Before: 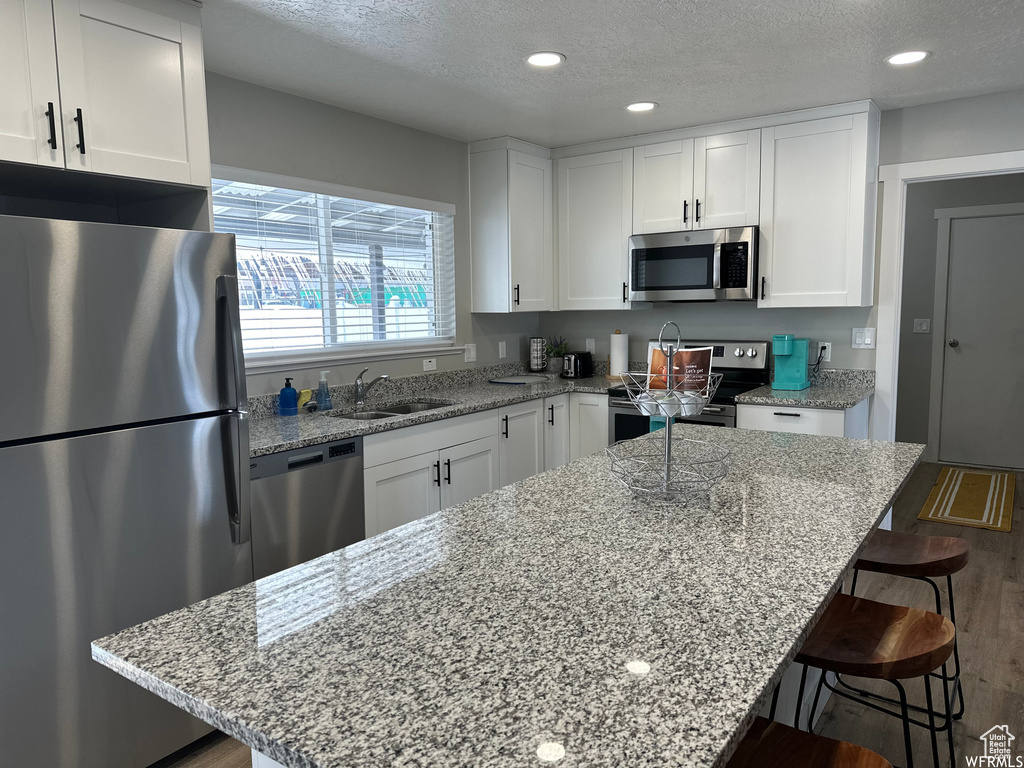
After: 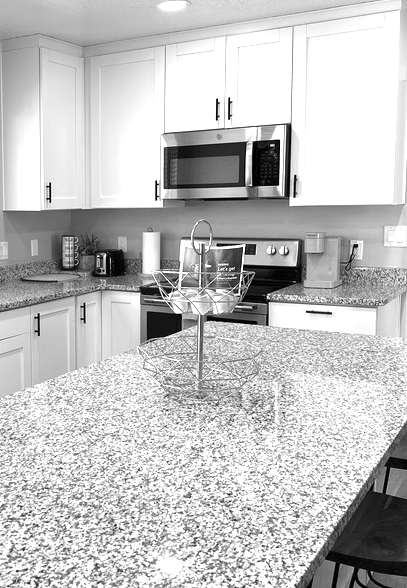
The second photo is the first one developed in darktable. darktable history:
crop: left 45.721%, top 13.393%, right 14.118%, bottom 10.01%
monochrome: on, module defaults
exposure: black level correction 0, exposure 1.125 EV, compensate exposure bias true, compensate highlight preservation false
